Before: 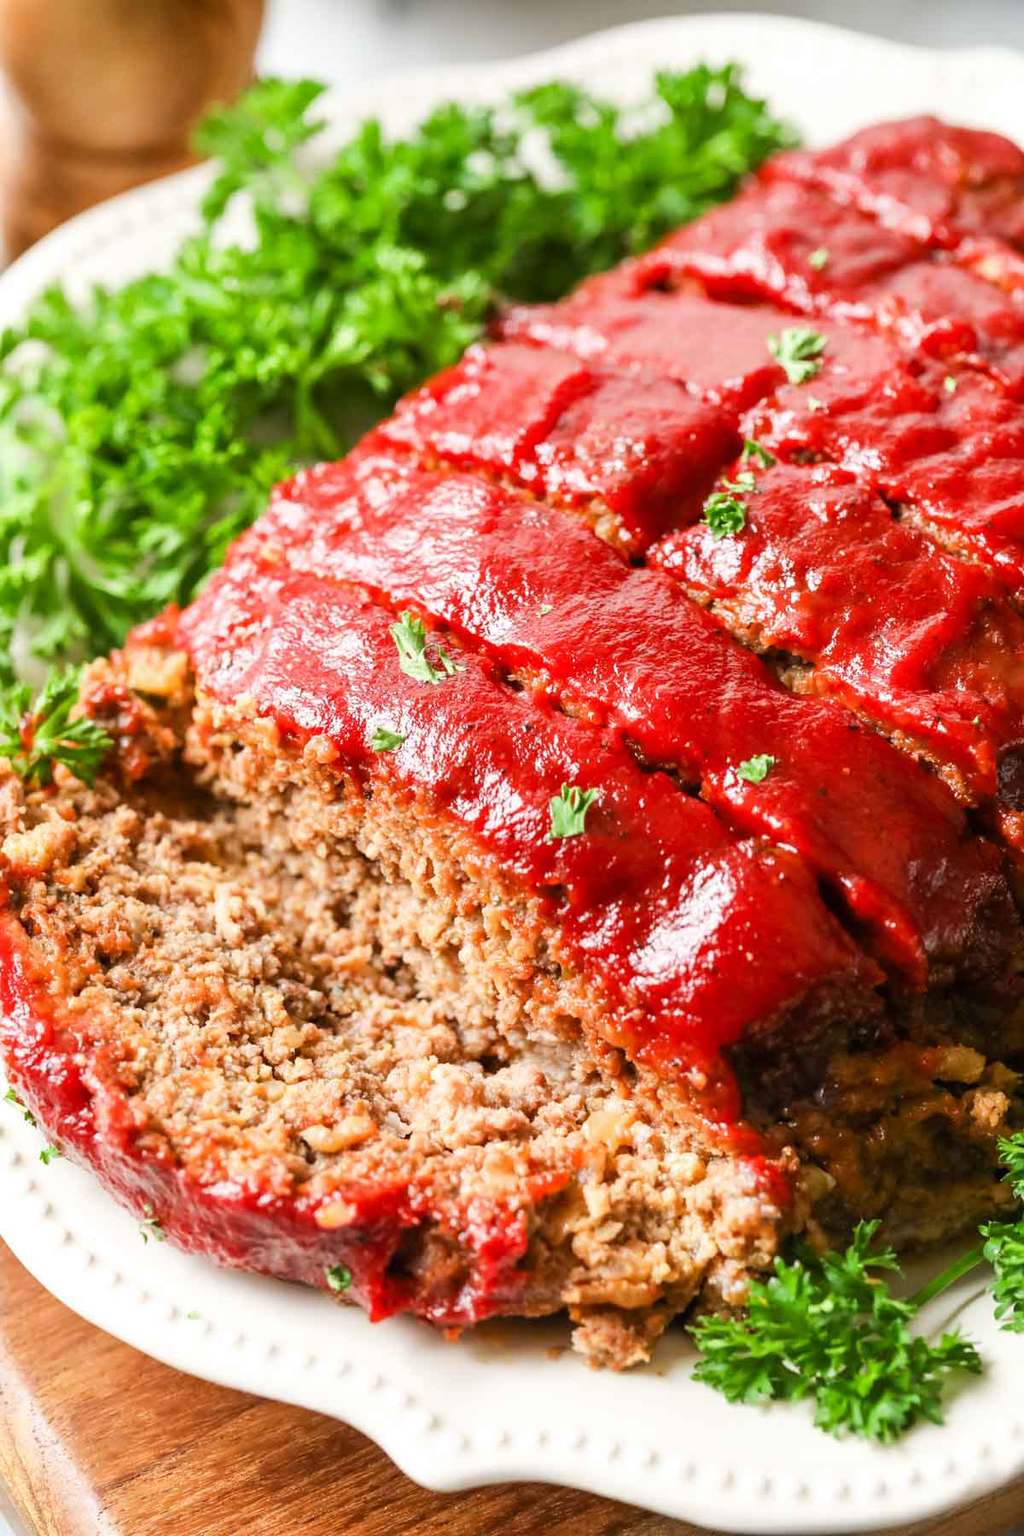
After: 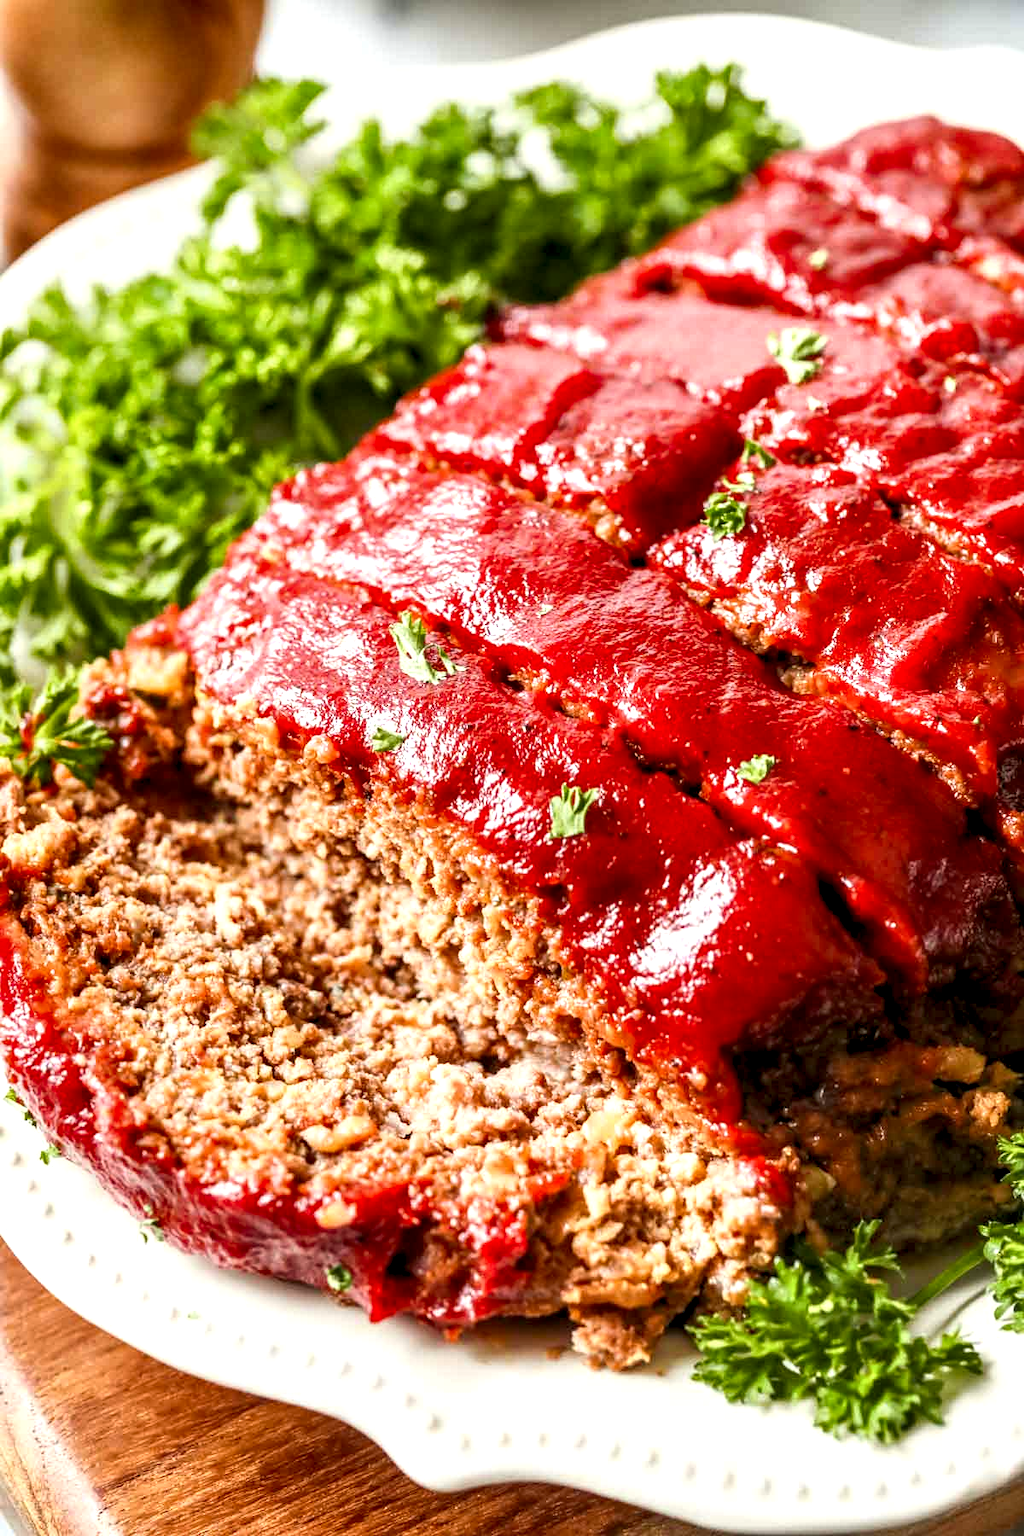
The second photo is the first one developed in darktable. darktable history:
tone equalizer: on, module defaults
tone curve: curves: ch0 [(0, 0.024) (0.119, 0.146) (0.474, 0.464) (0.718, 0.721) (0.817, 0.839) (1, 0.998)]; ch1 [(0, 0) (0.377, 0.416) (0.439, 0.451) (0.477, 0.477) (0.501, 0.497) (0.538, 0.544) (0.58, 0.602) (0.664, 0.676) (0.783, 0.804) (1, 1)]; ch2 [(0, 0) (0.38, 0.405) (0.463, 0.456) (0.498, 0.497) (0.524, 0.535) (0.578, 0.576) (0.648, 0.665) (1, 1)], color space Lab, independent channels, preserve colors none
local contrast: highlights 60%, shadows 64%, detail 160%
